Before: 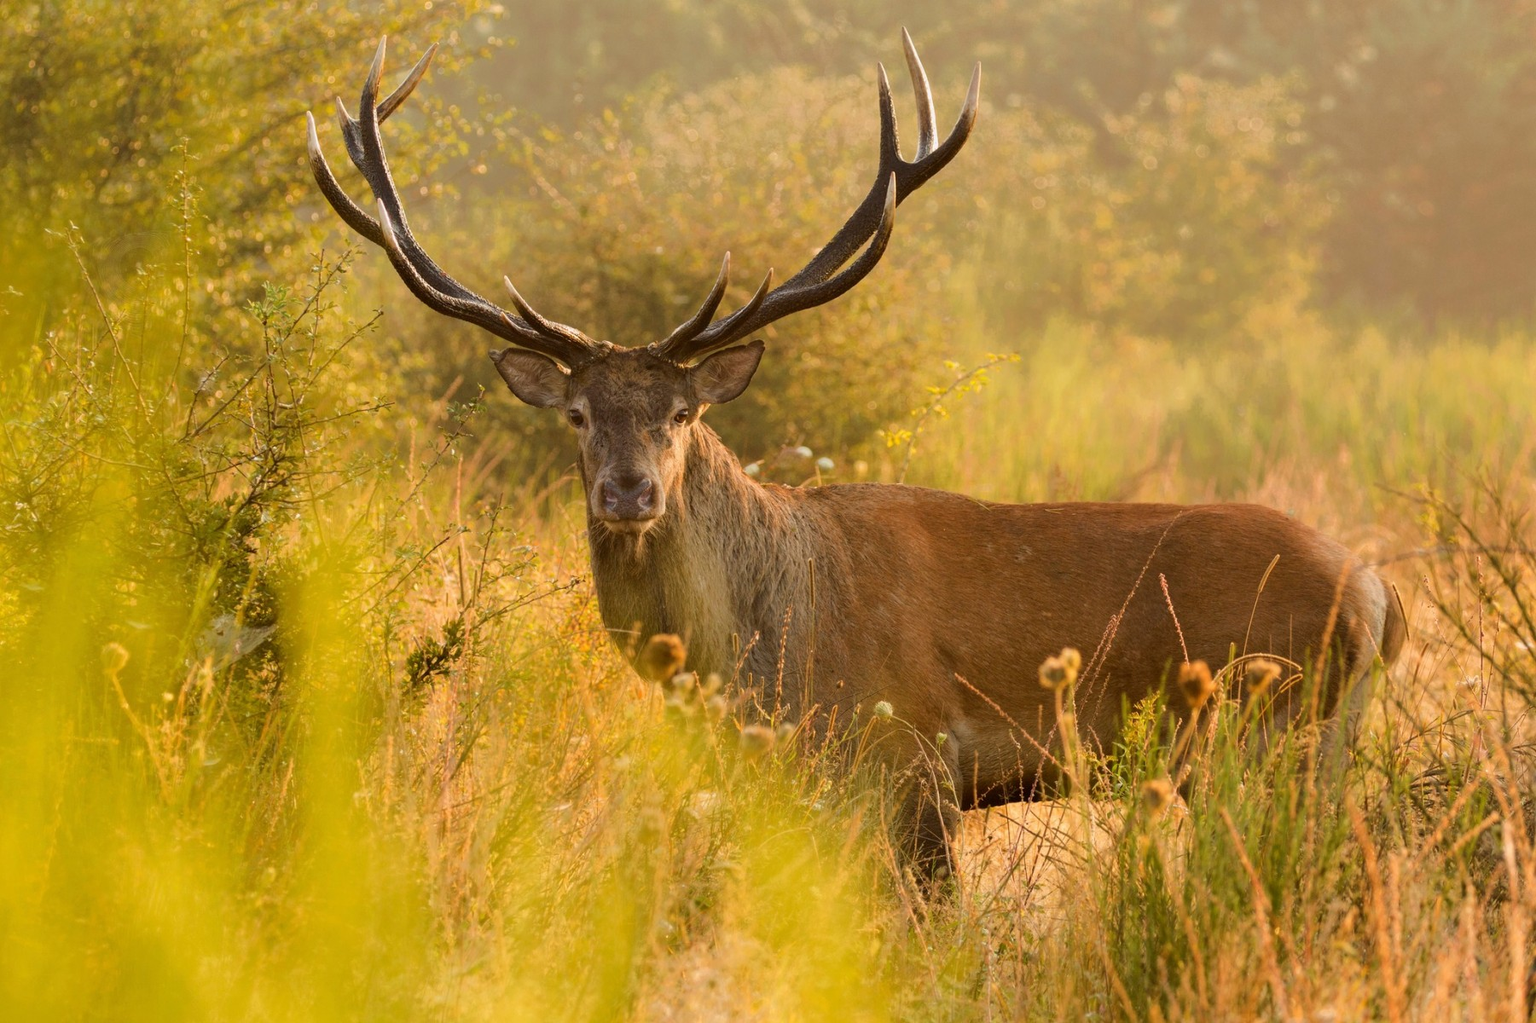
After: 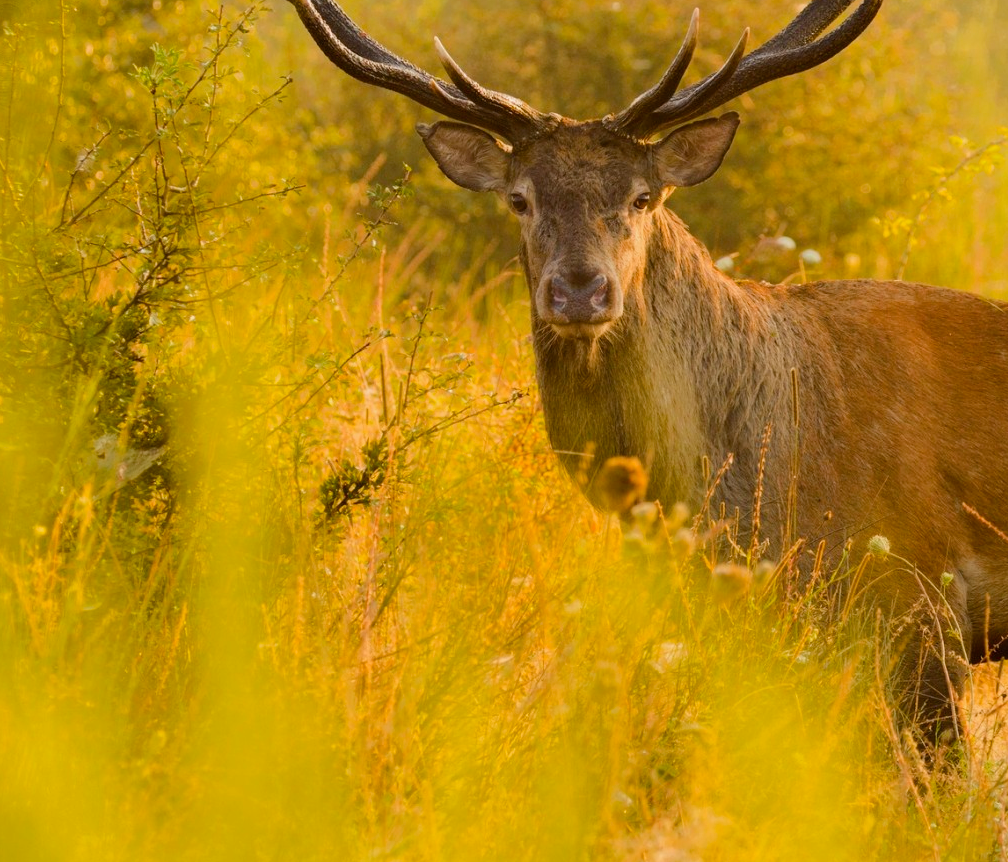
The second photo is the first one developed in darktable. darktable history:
base curve: curves: ch0 [(0, 0) (0.235, 0.266) (0.503, 0.496) (0.786, 0.72) (1, 1)]
crop: left 8.733%, top 23.995%, right 34.602%, bottom 4.157%
color balance rgb: perceptual saturation grading › global saturation 19.51%
